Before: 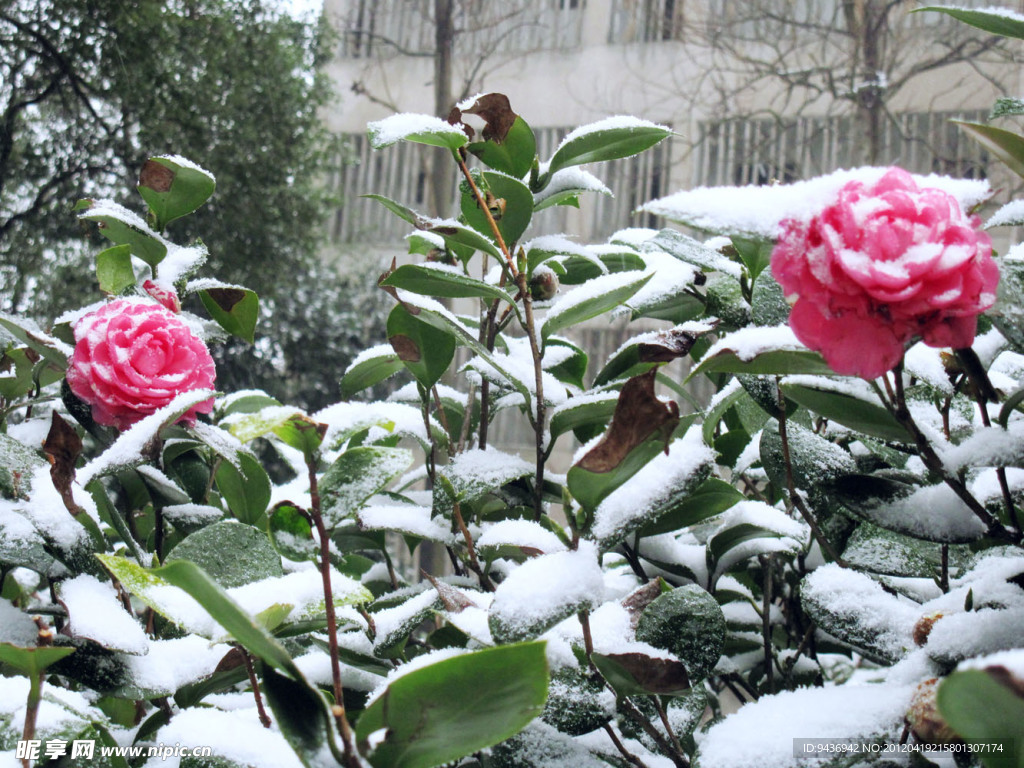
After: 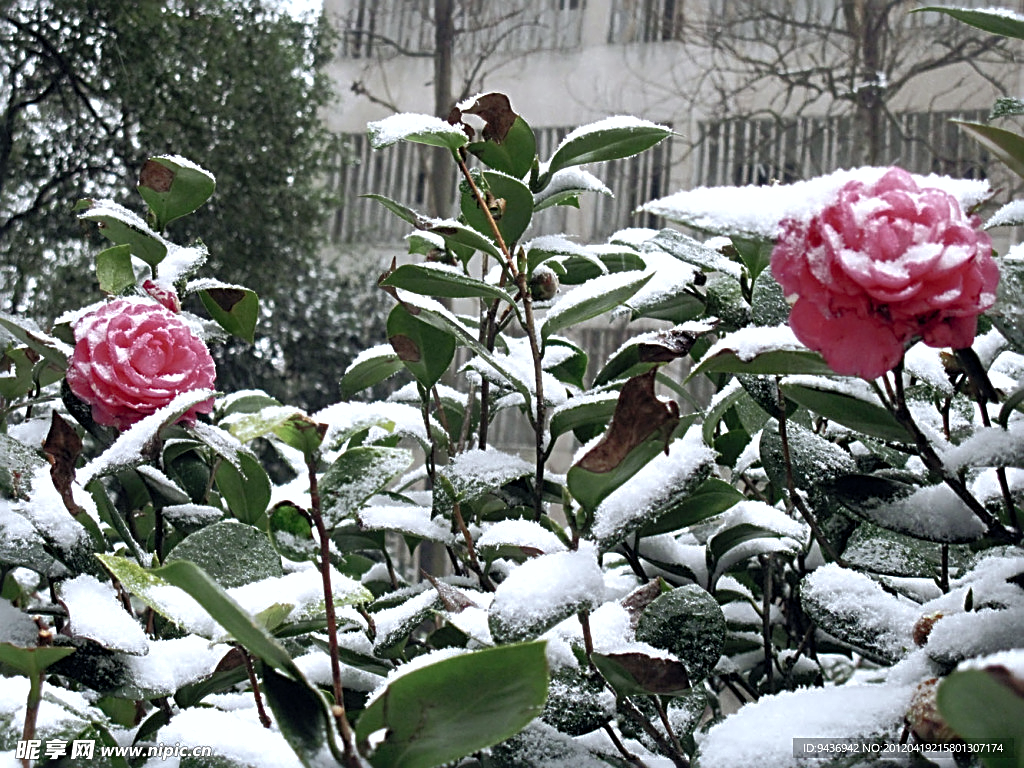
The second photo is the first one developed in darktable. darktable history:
sharpen: radius 2.817, amount 0.715
shadows and highlights: on, module defaults
color balance rgb: perceptual saturation grading › highlights -31.88%, perceptual saturation grading › mid-tones 5.8%, perceptual saturation grading › shadows 18.12%, perceptual brilliance grading › highlights 3.62%, perceptual brilliance grading › mid-tones -18.12%, perceptual brilliance grading › shadows -41.3%
